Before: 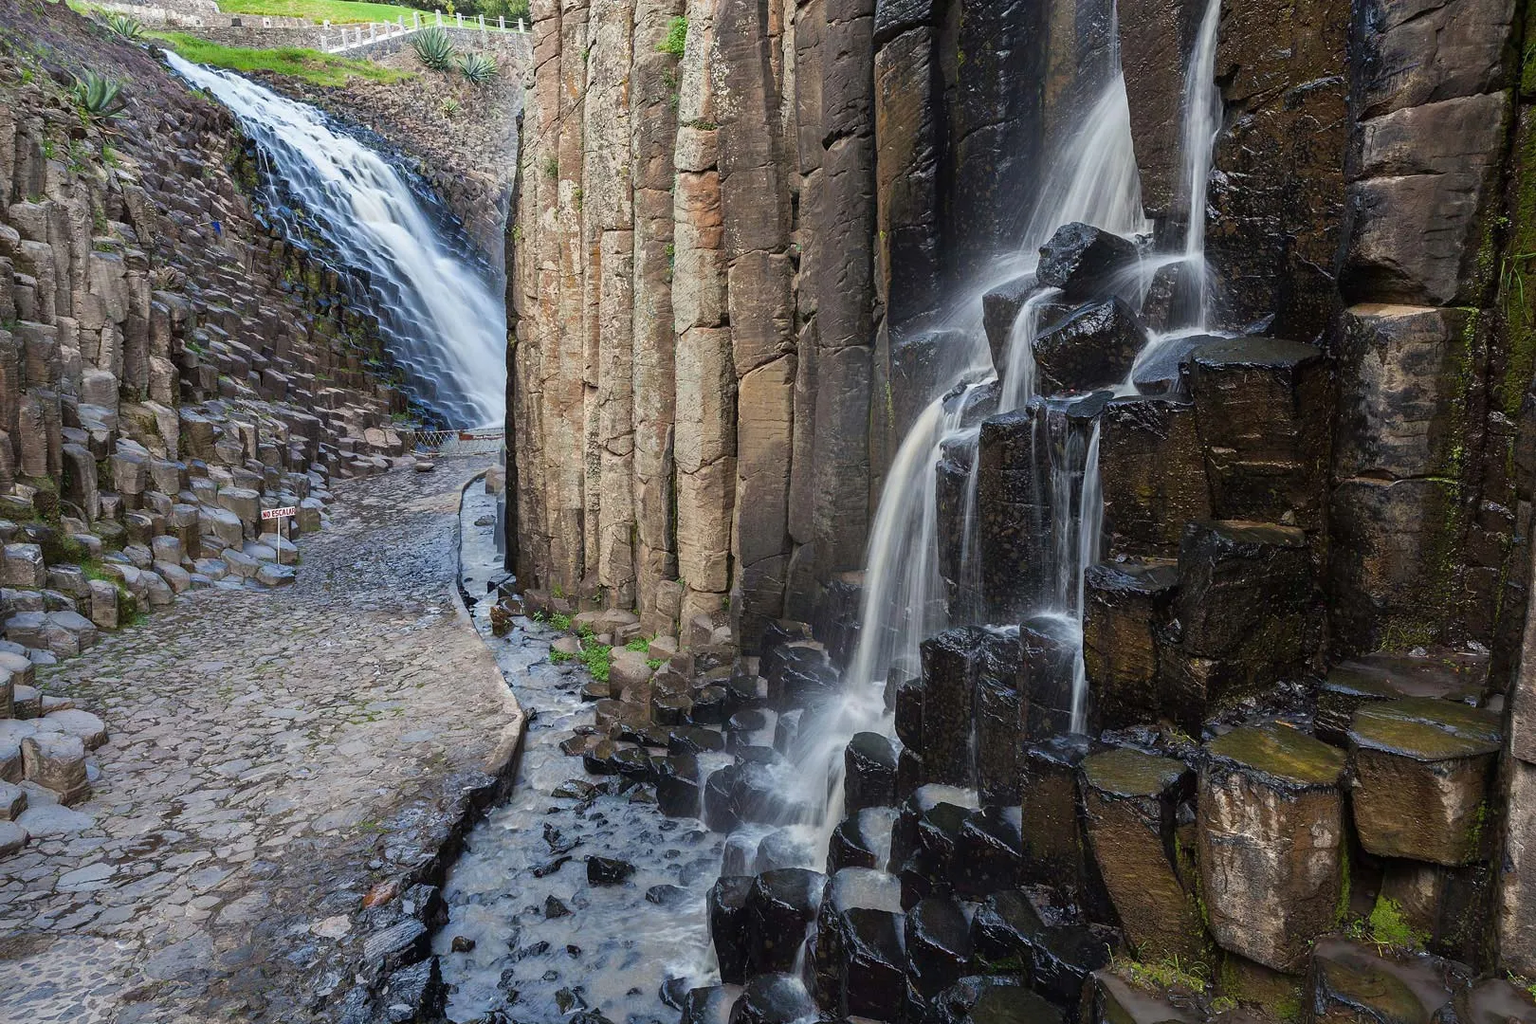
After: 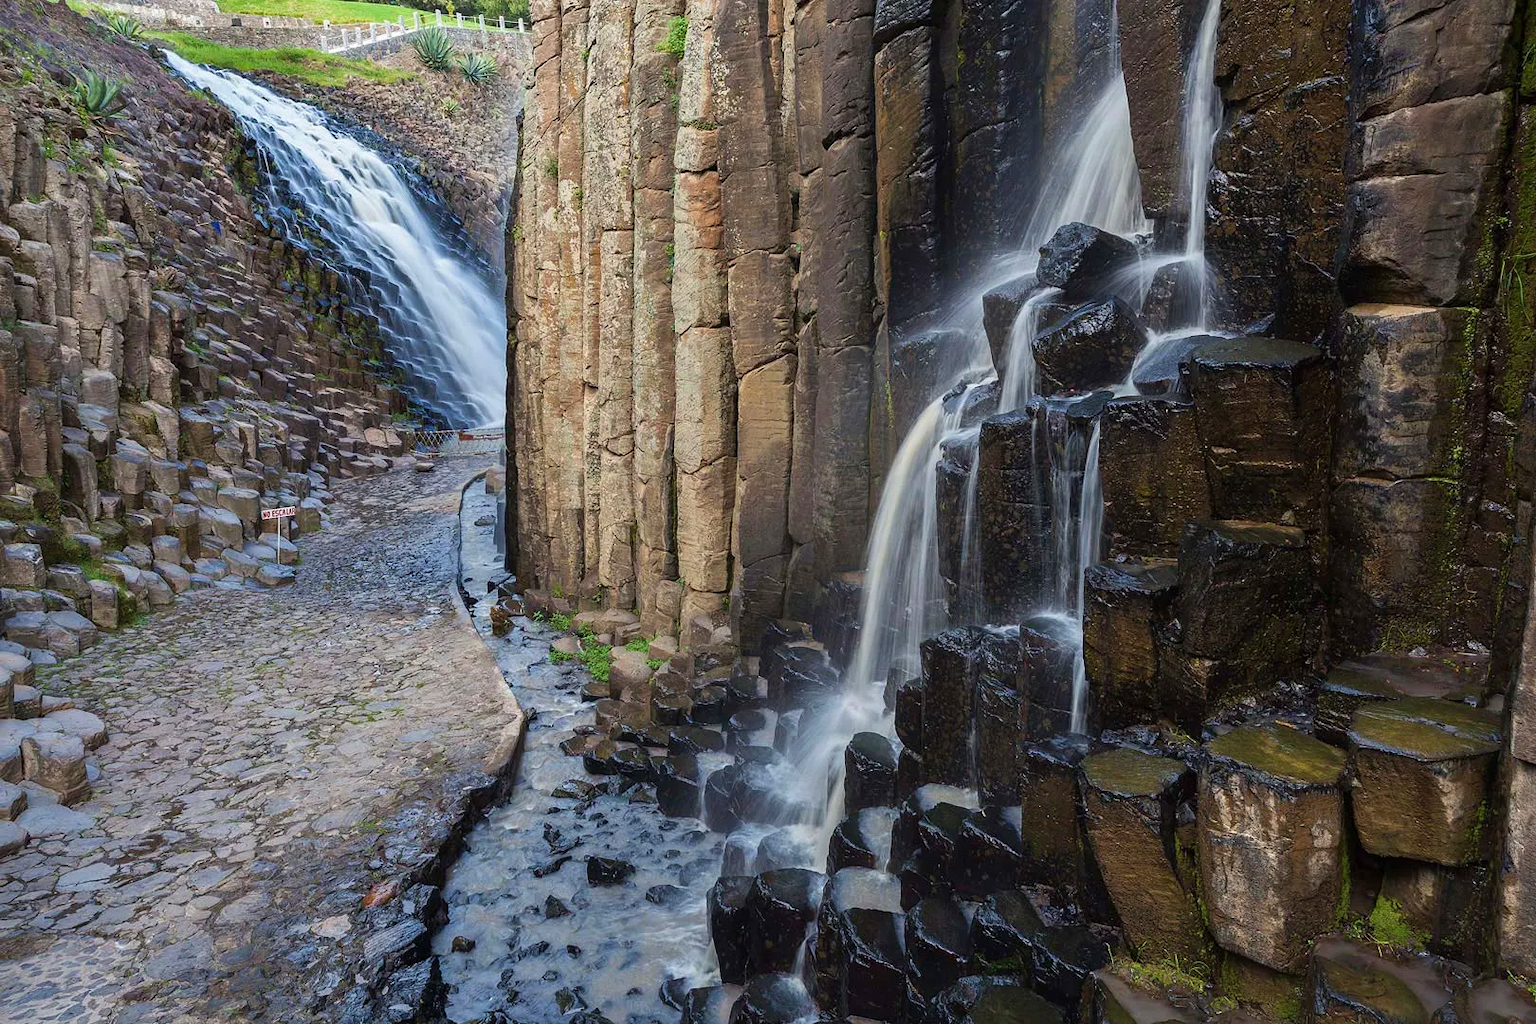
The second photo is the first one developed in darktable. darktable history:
velvia: on, module defaults
